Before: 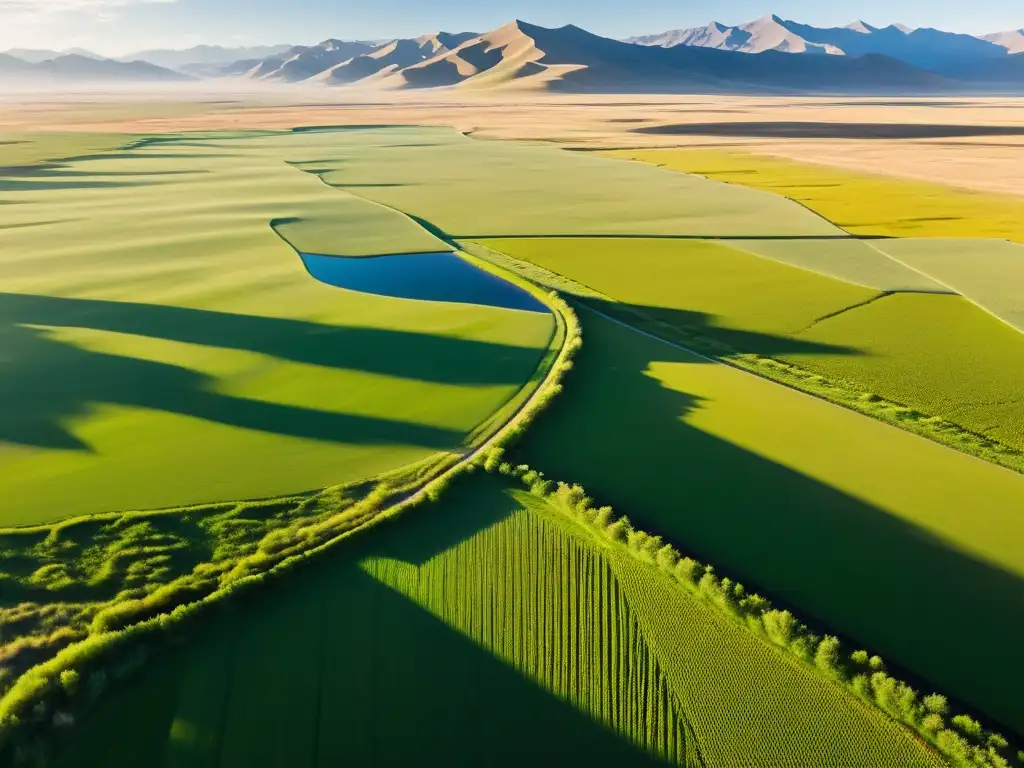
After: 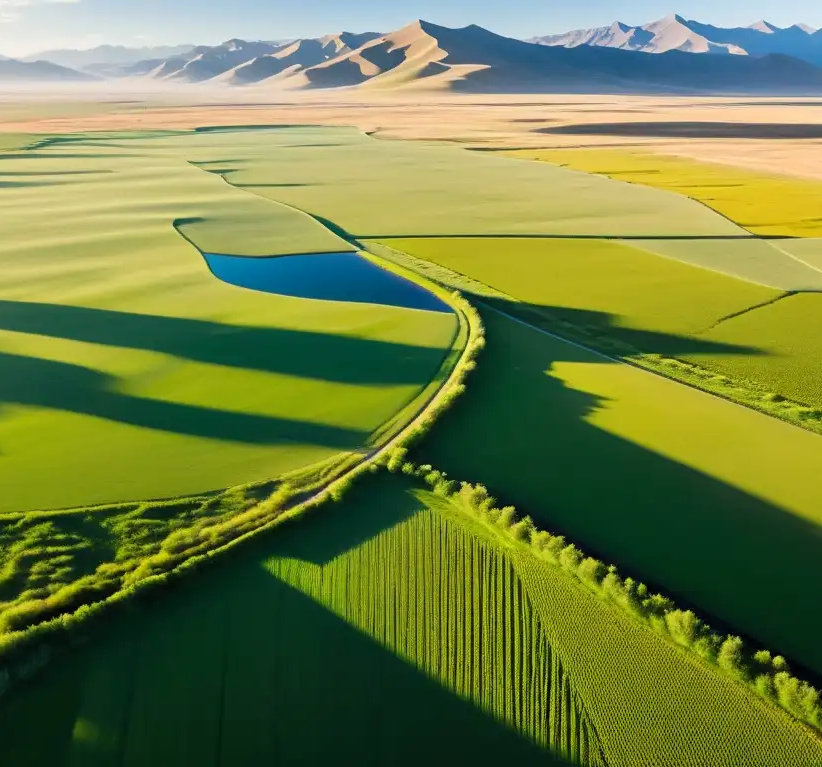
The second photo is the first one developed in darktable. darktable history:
levels: levels [0.018, 0.493, 1]
tone equalizer: on, module defaults
crop and rotate: left 9.556%, right 10.157%
